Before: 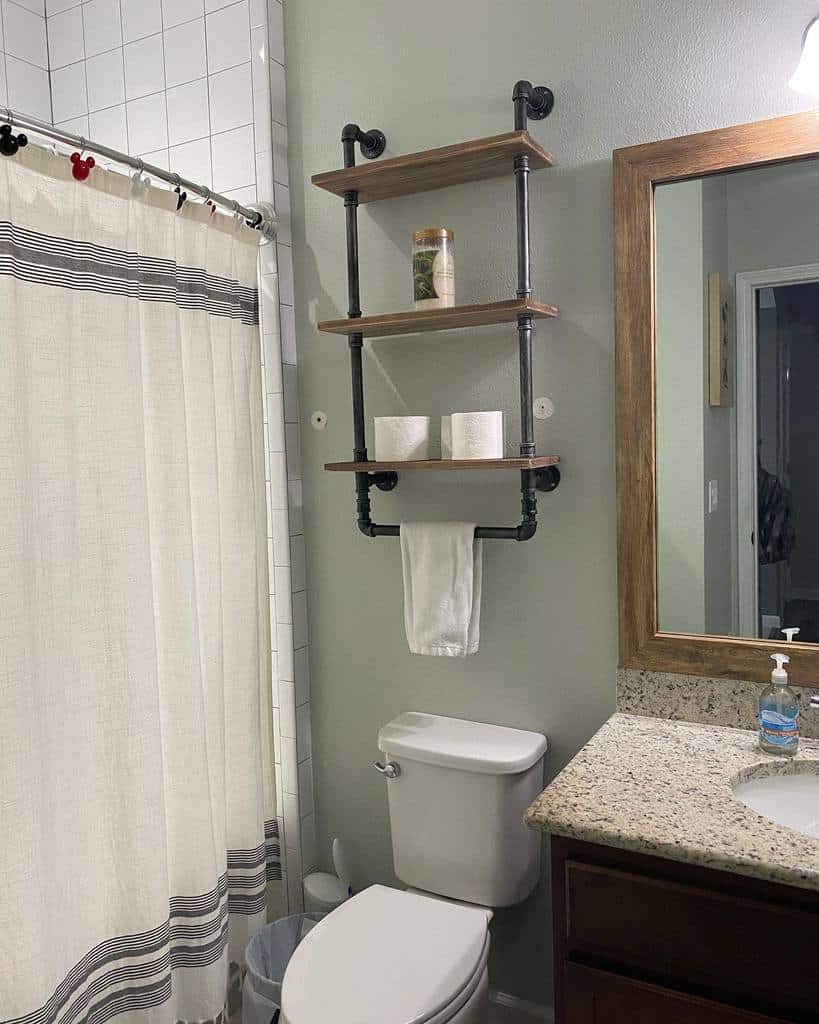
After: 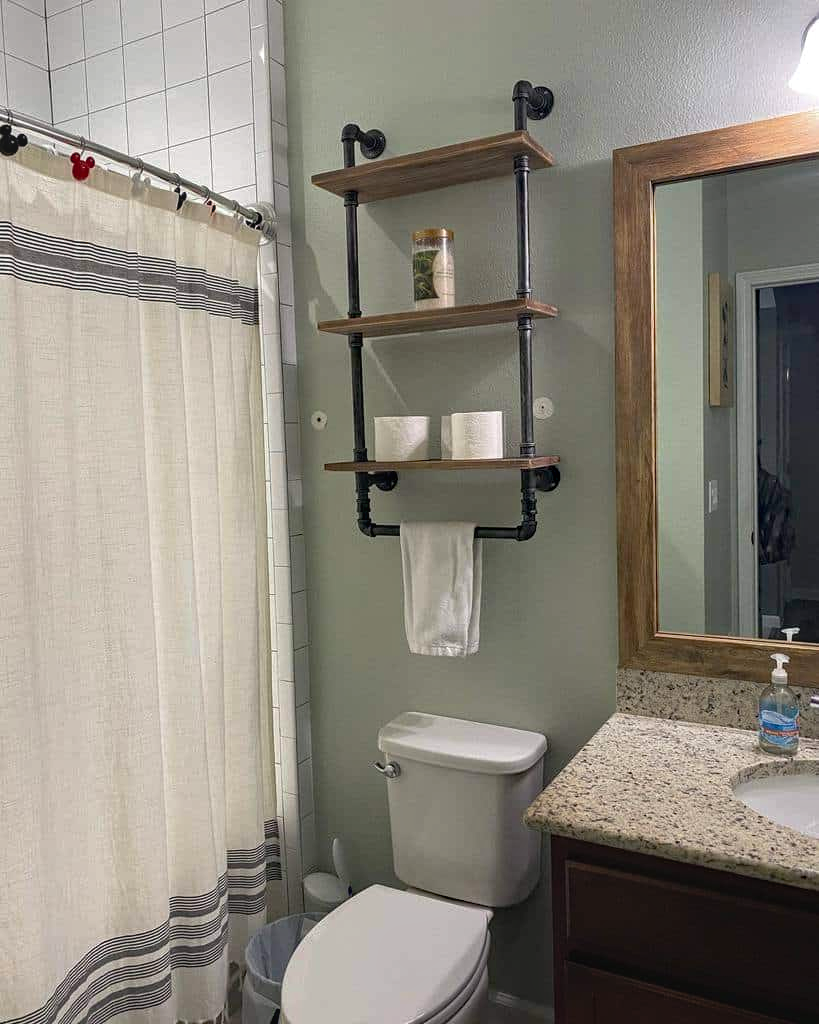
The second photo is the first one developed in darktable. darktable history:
local contrast: detail 110%
haze removal: compatibility mode true, adaptive false
base curve: curves: ch0 [(0, 0) (0.303, 0.277) (1, 1)], preserve colors none
